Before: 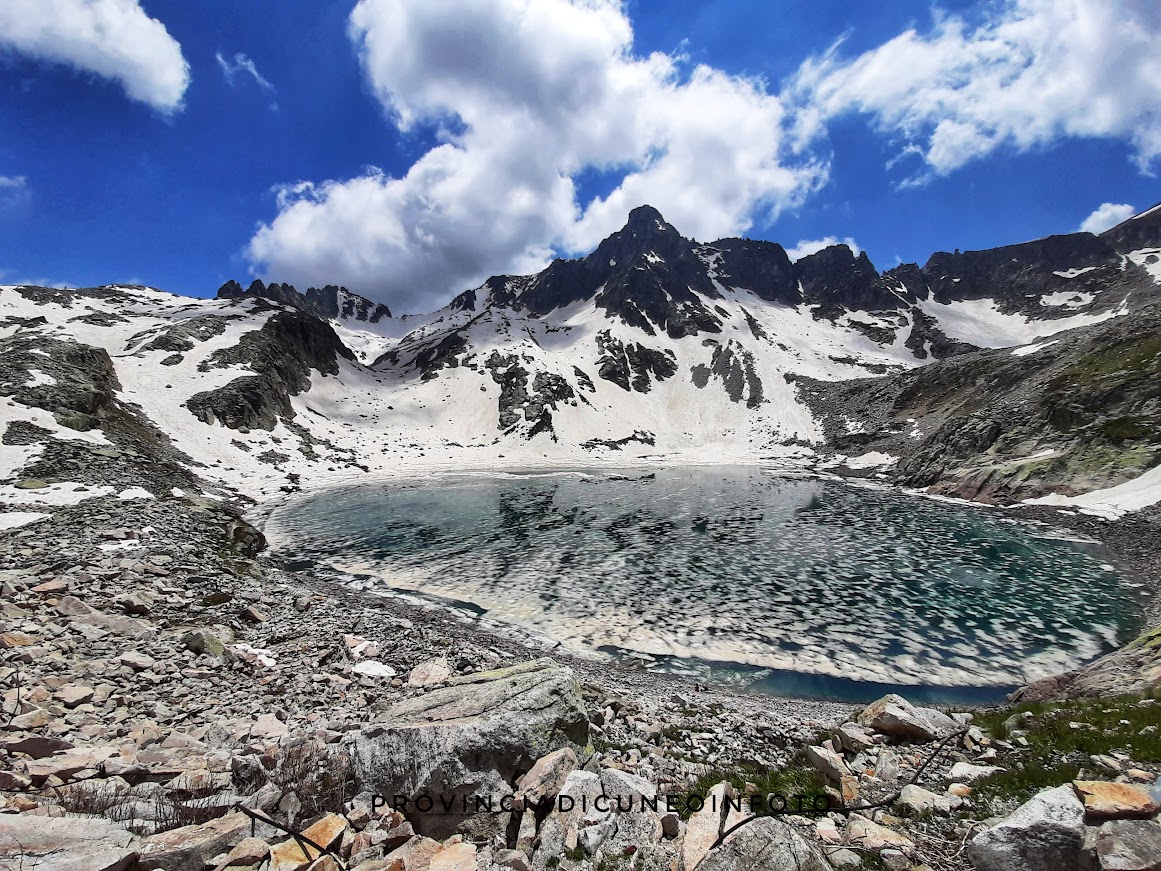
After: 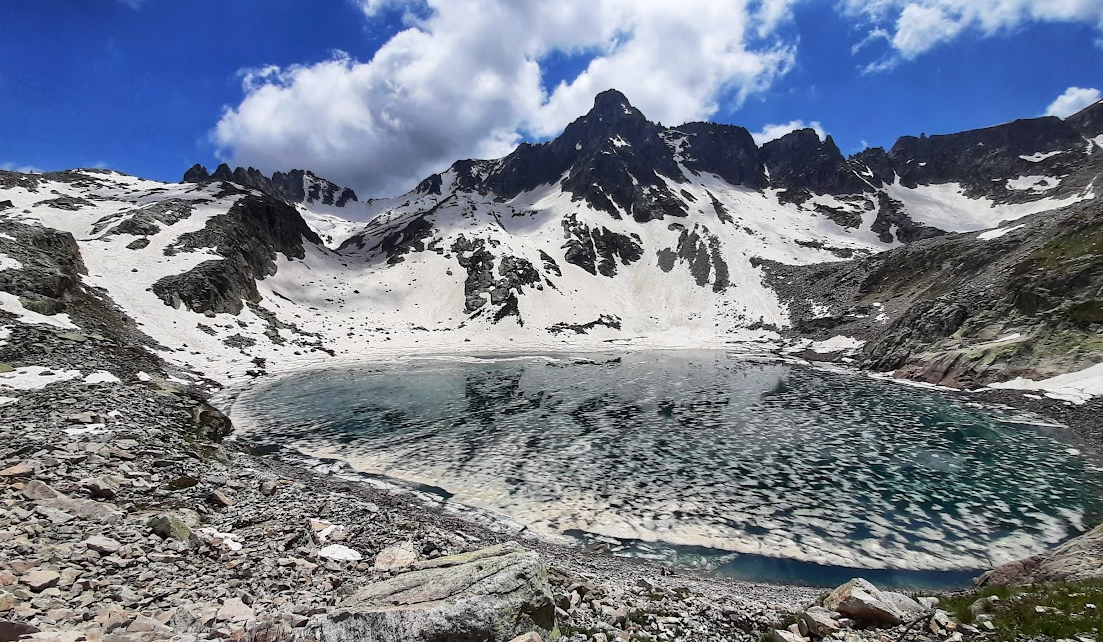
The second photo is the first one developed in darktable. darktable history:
crop and rotate: left 2.951%, top 13.439%, right 1.981%, bottom 12.771%
